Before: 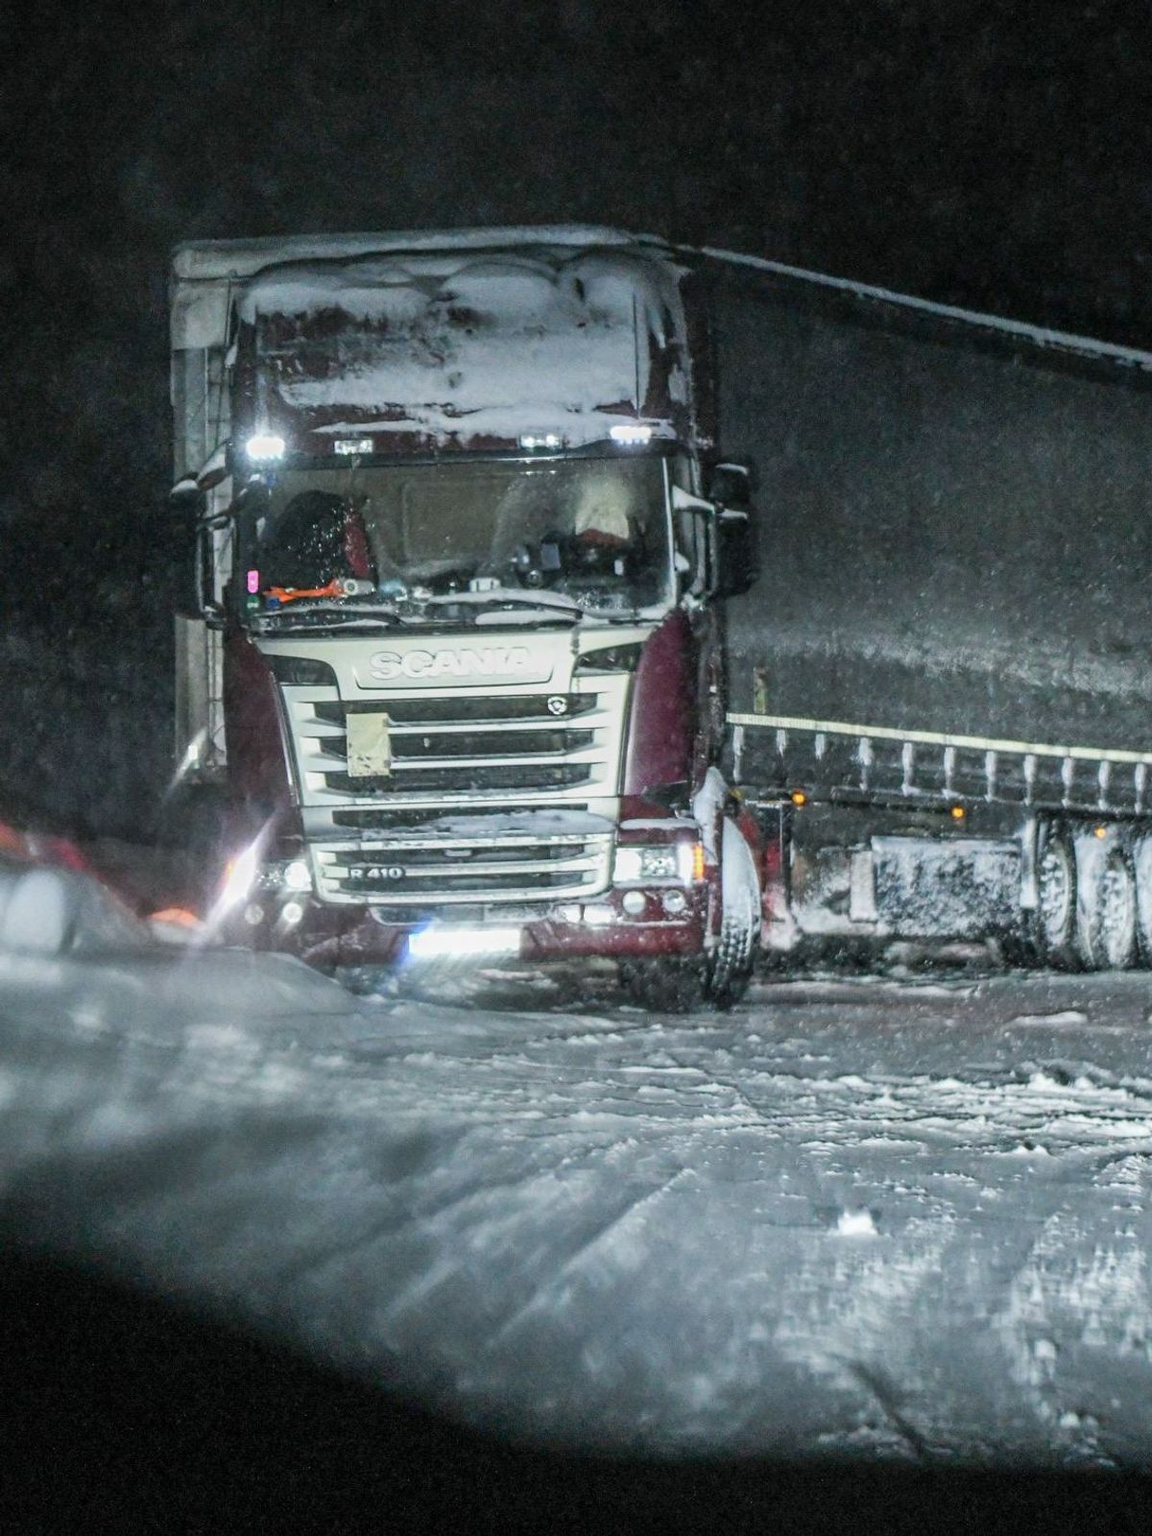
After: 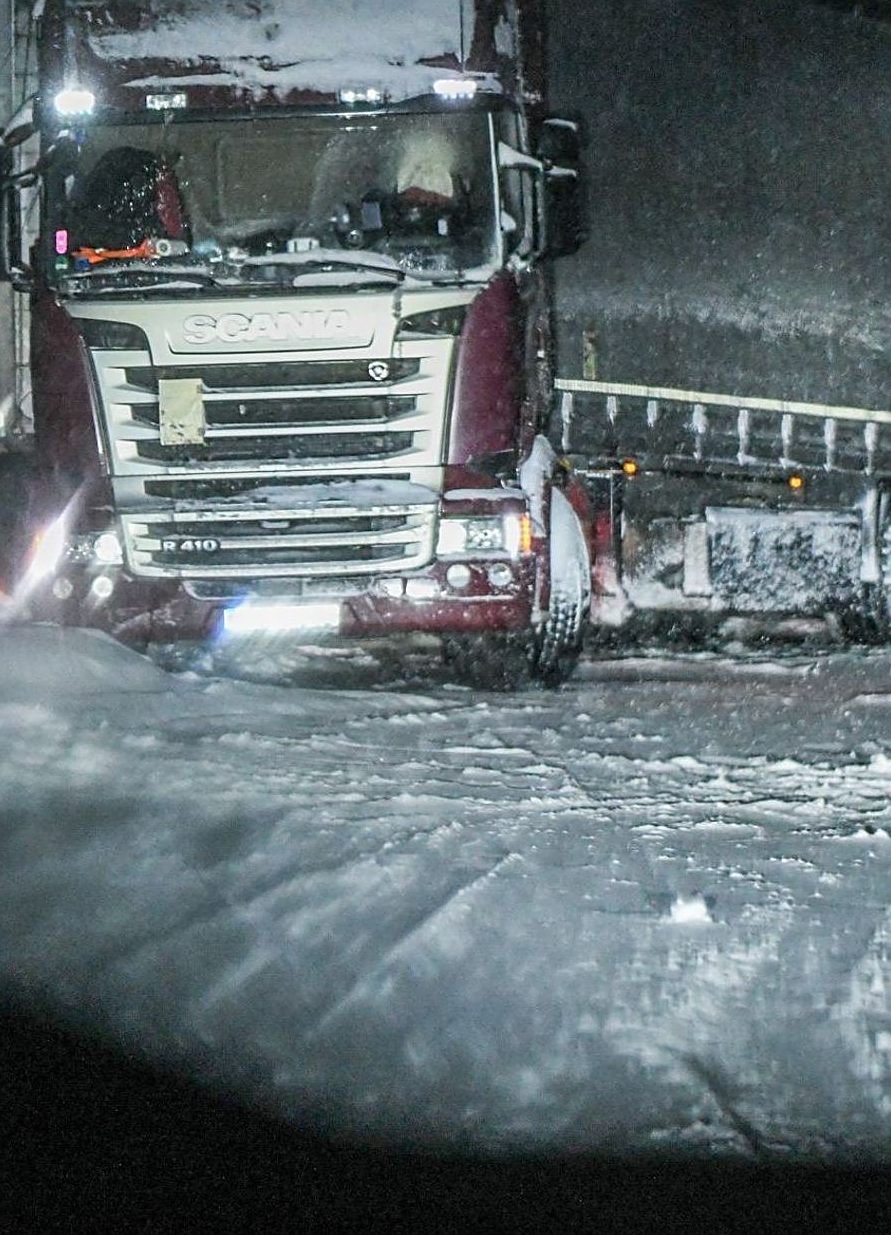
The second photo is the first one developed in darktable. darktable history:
crop: left 16.877%, top 22.767%, right 8.859%
sharpen: on, module defaults
